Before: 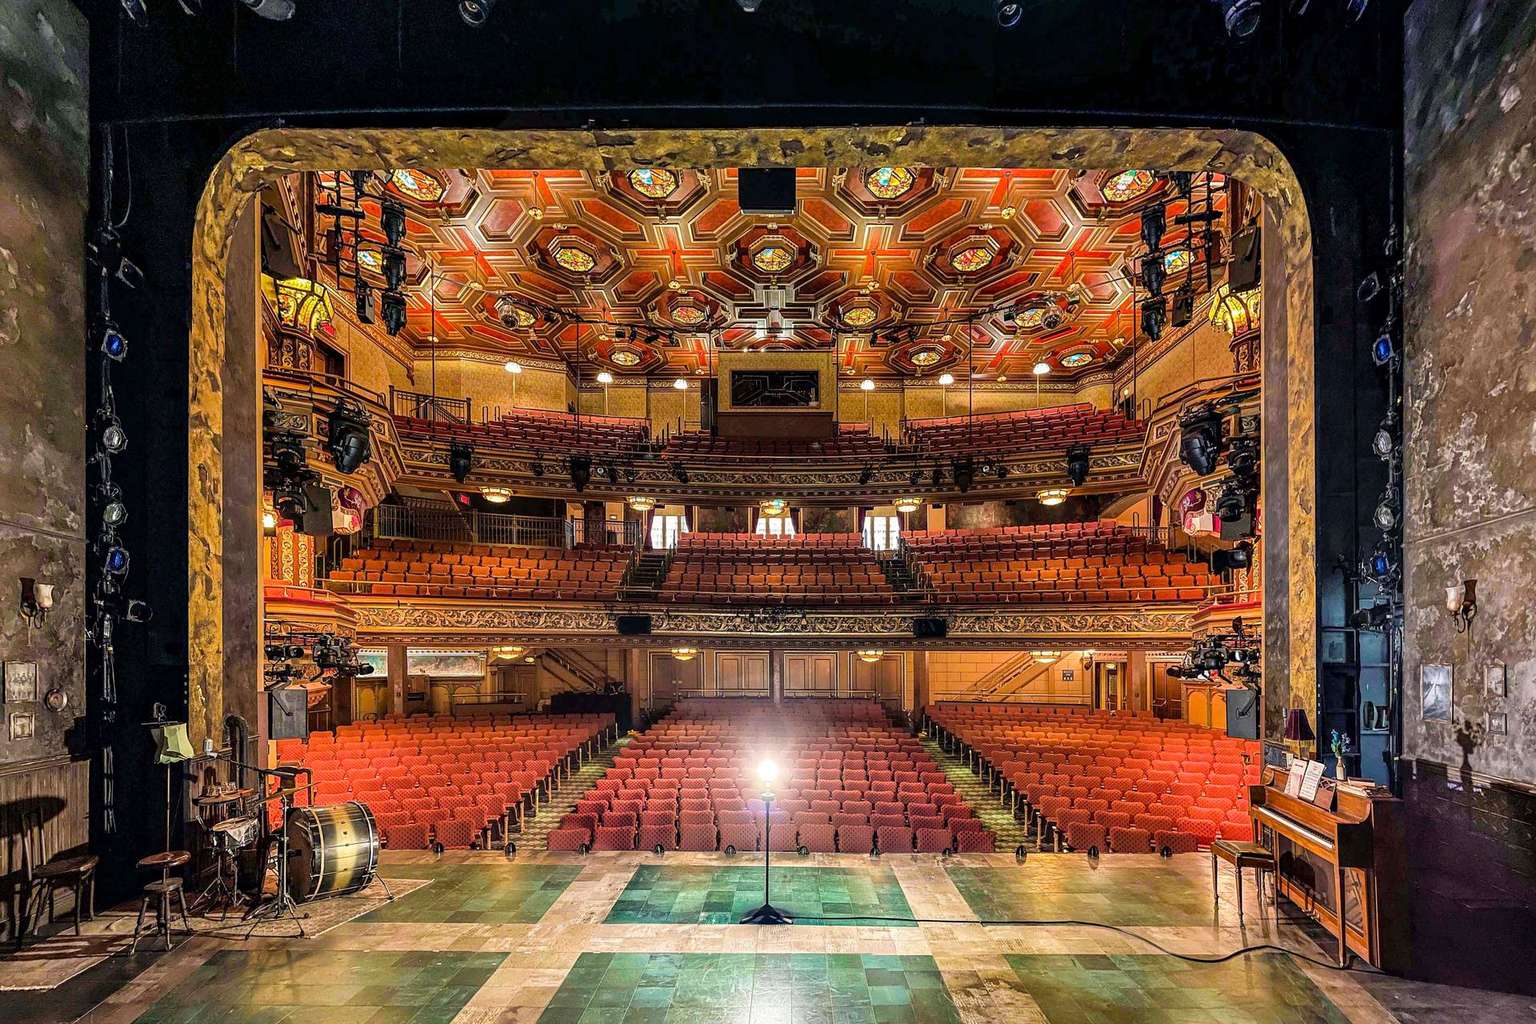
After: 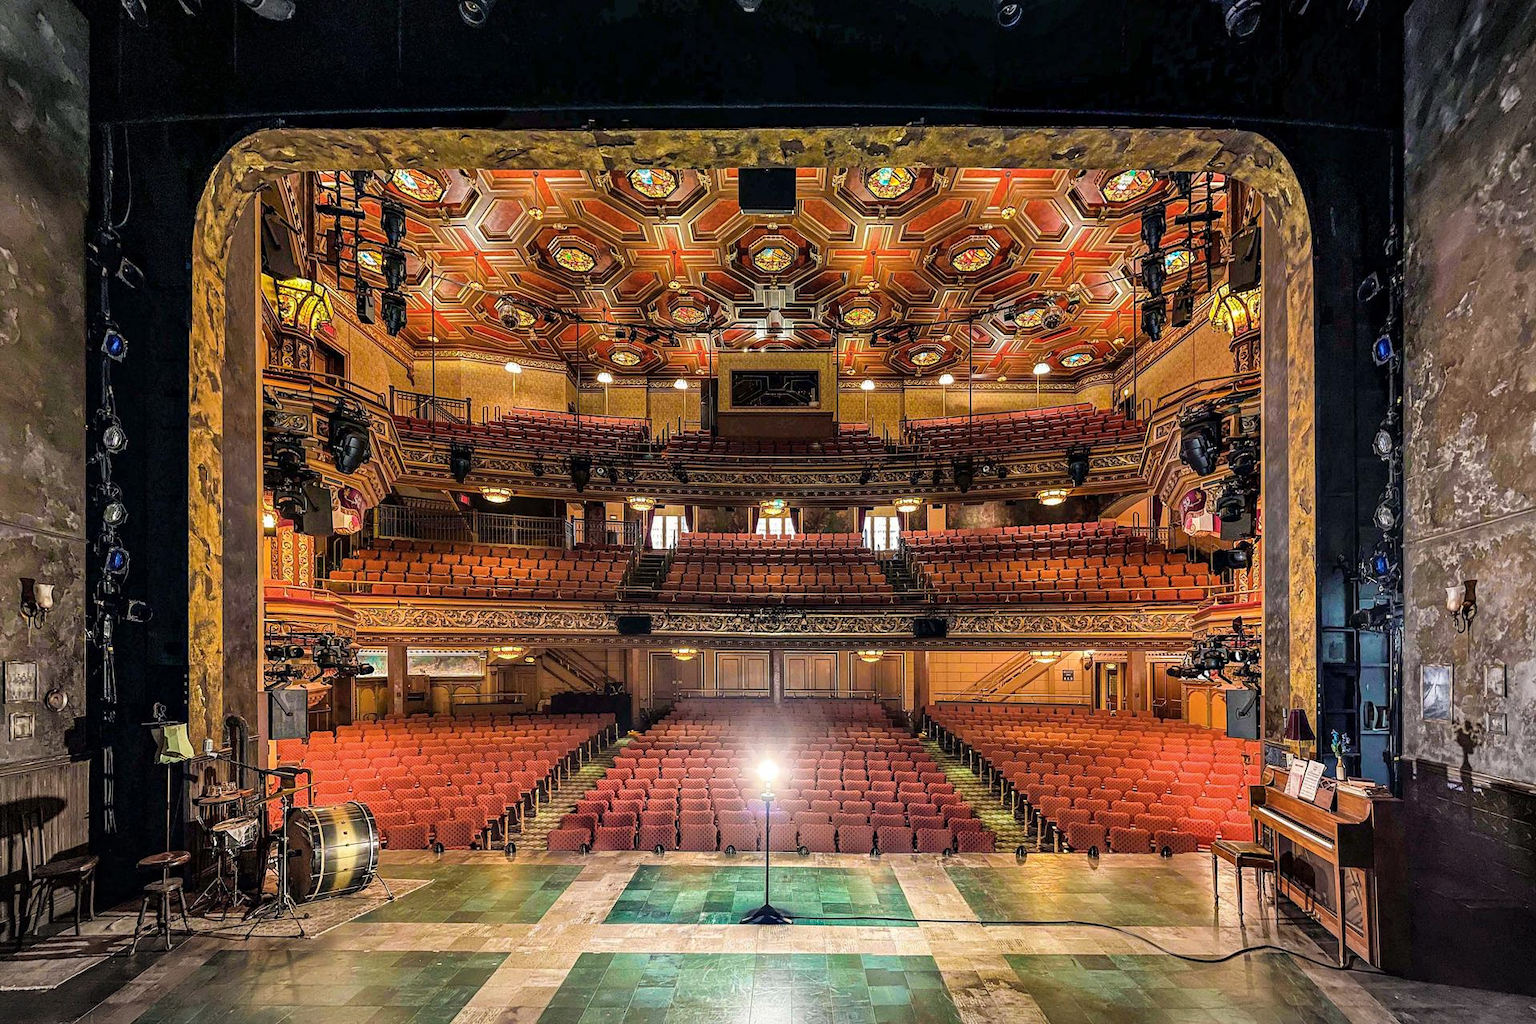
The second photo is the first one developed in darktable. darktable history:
vignetting: fall-off radius 60.09%, brightness -0.2, automatic ratio true, dithering 16-bit output, unbound false
color zones: curves: ch1 [(0.077, 0.436) (0.25, 0.5) (0.75, 0.5)]
